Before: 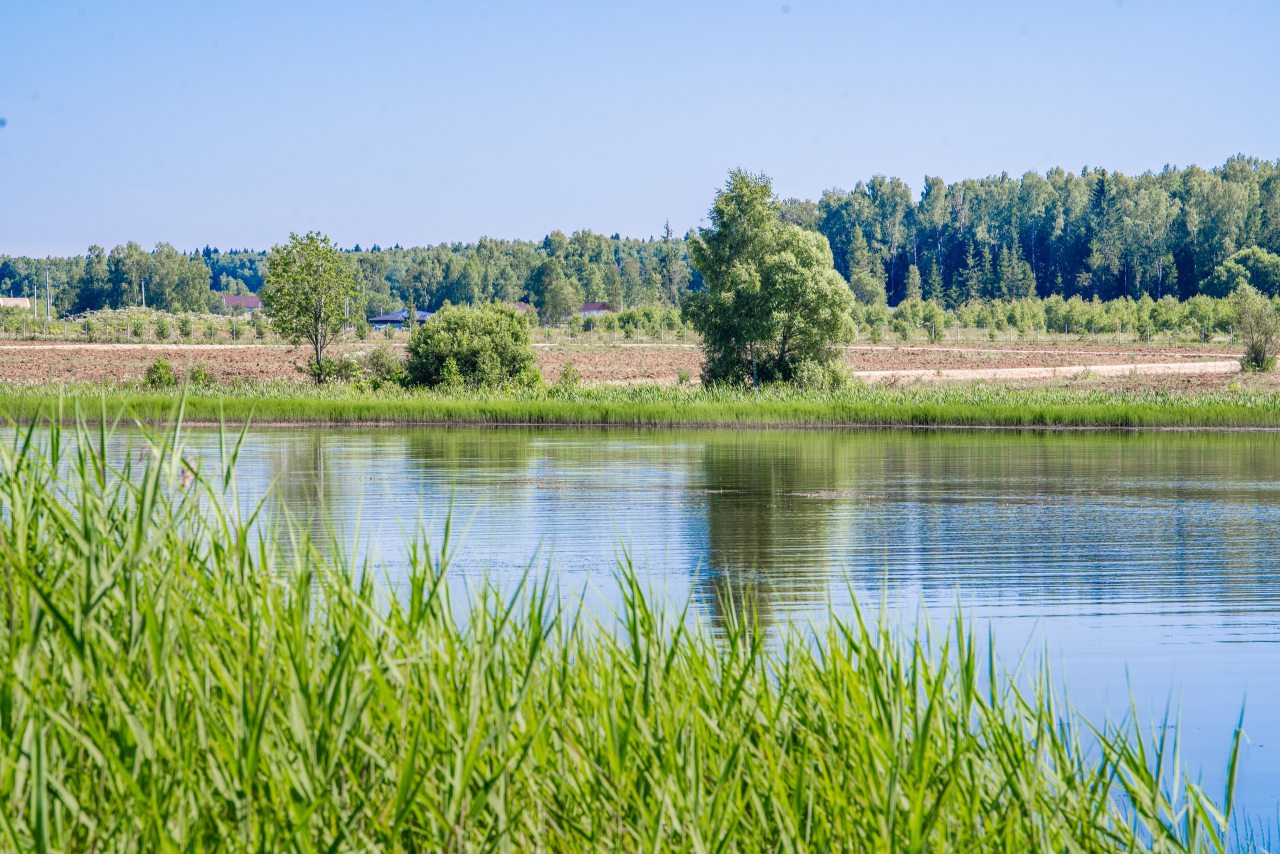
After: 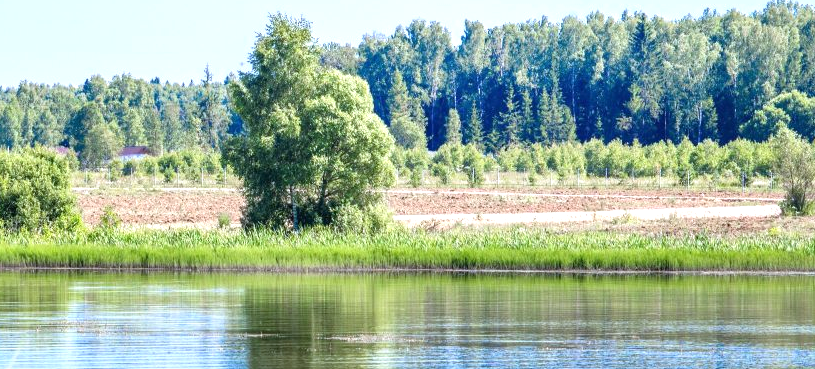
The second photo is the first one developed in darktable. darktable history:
crop: left 36.005%, top 18.293%, right 0.31%, bottom 38.444%
exposure: black level correction 0, exposure 0.7 EV, compensate exposure bias true, compensate highlight preservation false
white balance: red 0.974, blue 1.044
